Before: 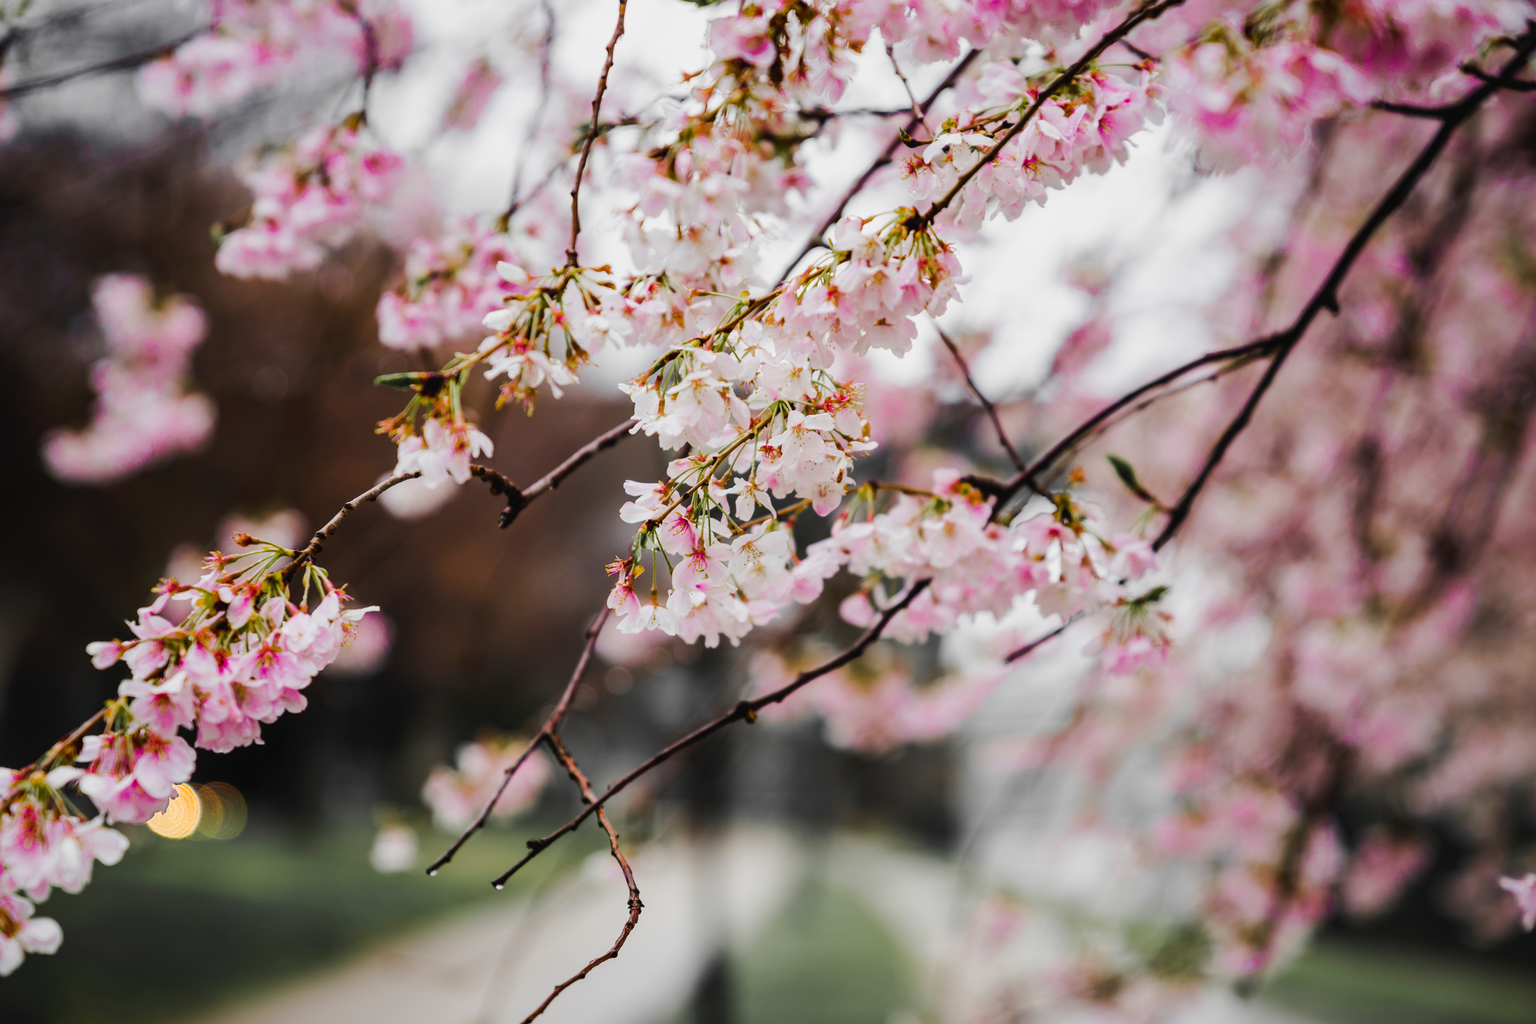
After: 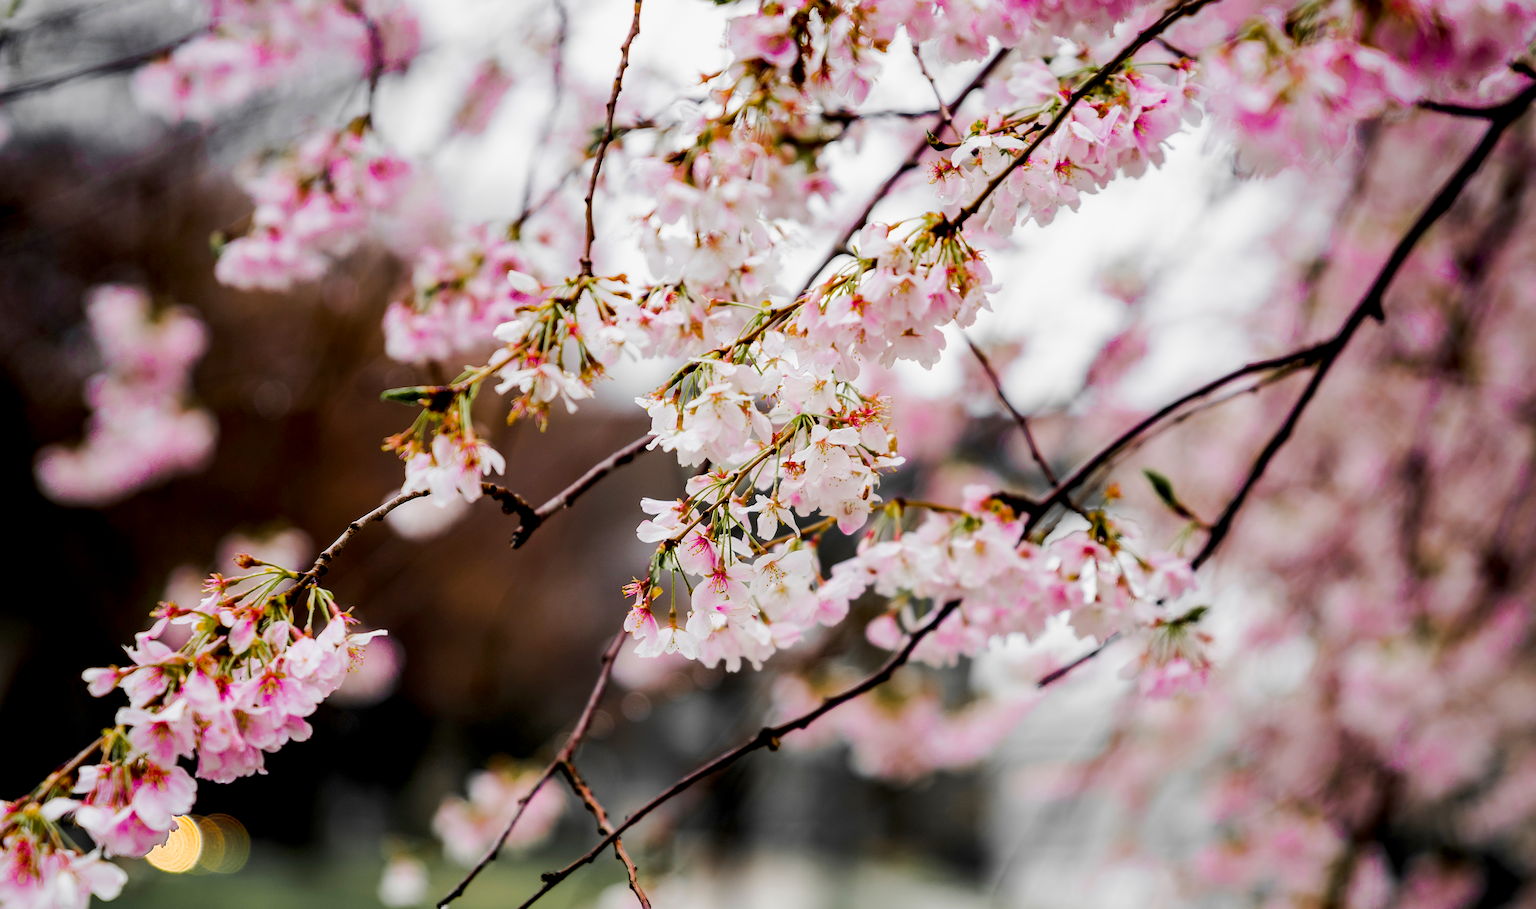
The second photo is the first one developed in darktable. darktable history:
sharpen: on, module defaults
crop and rotate: angle 0.2°, left 0.275%, right 3.127%, bottom 14.18%
exposure: black level correction 0.009, exposure 0.119 EV, compensate highlight preservation false
